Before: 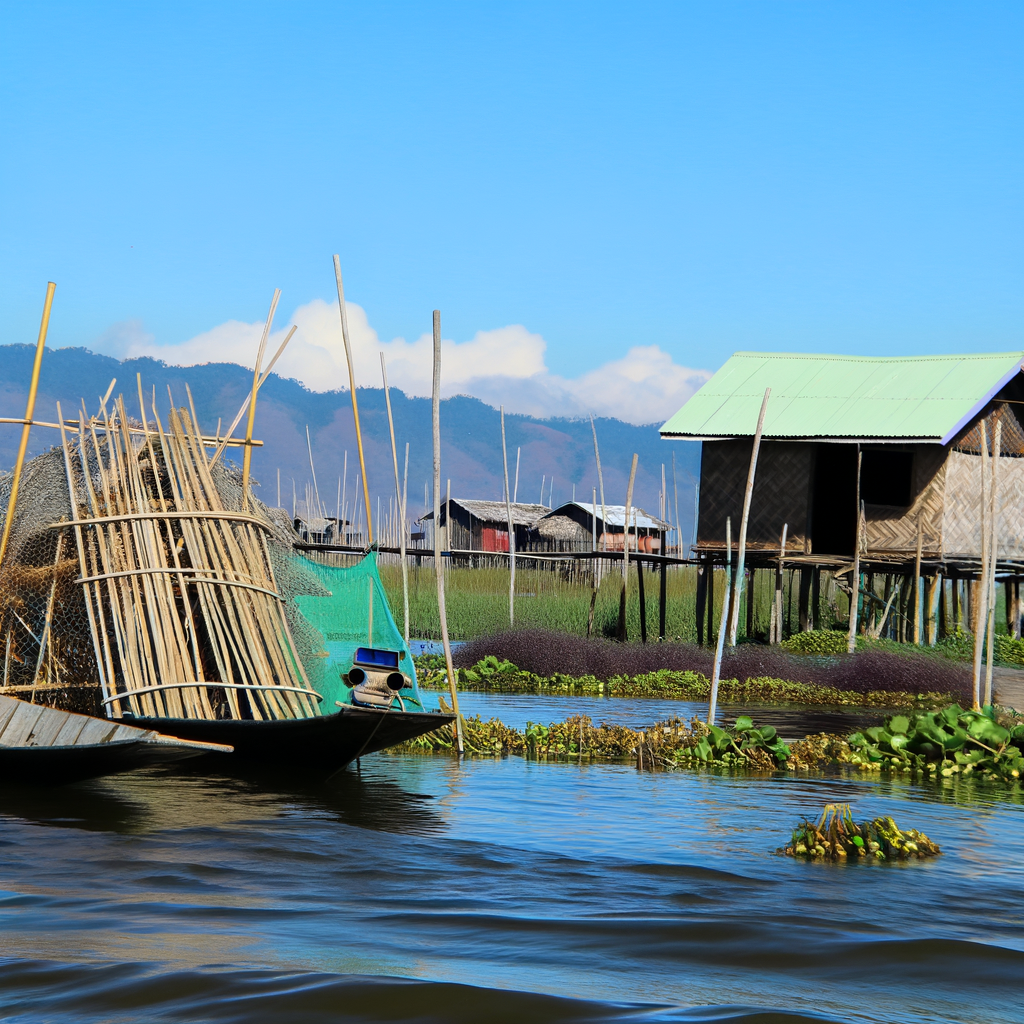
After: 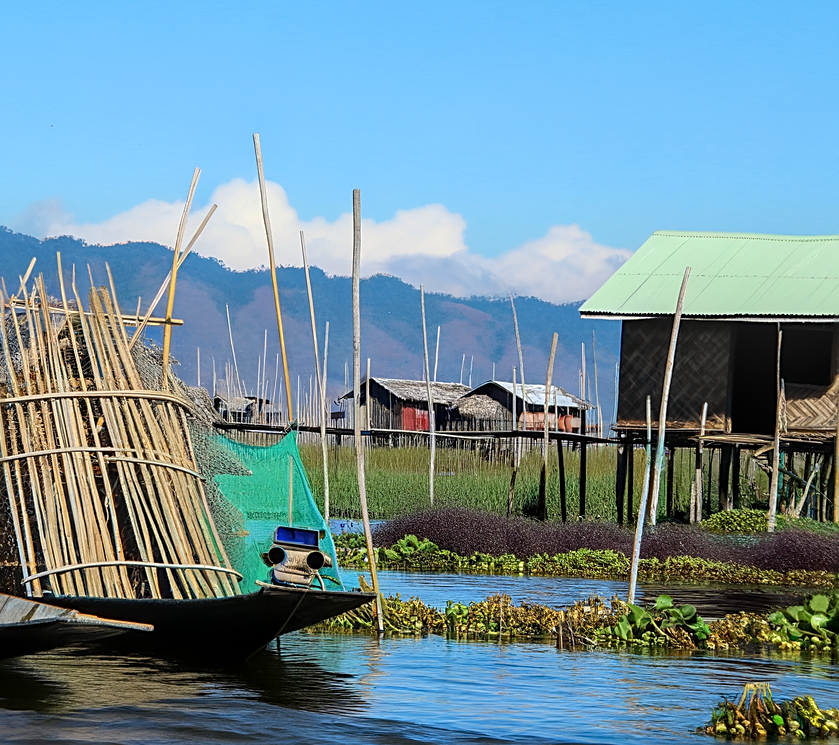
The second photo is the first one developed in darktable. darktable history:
sharpen: on, module defaults
crop: left 7.856%, top 11.836%, right 10.12%, bottom 15.387%
local contrast: on, module defaults
